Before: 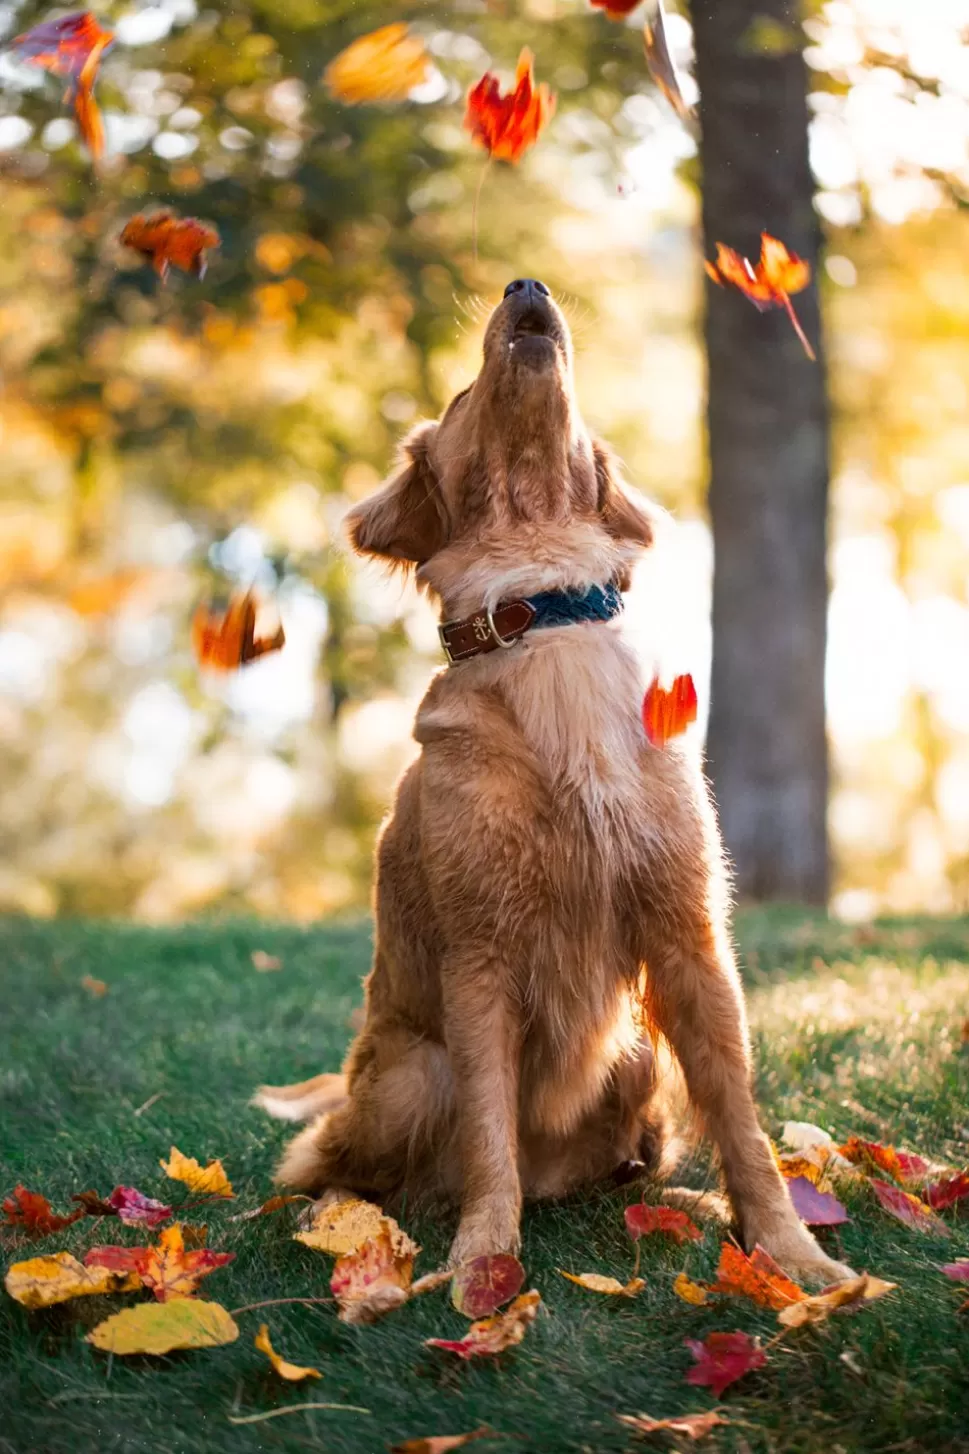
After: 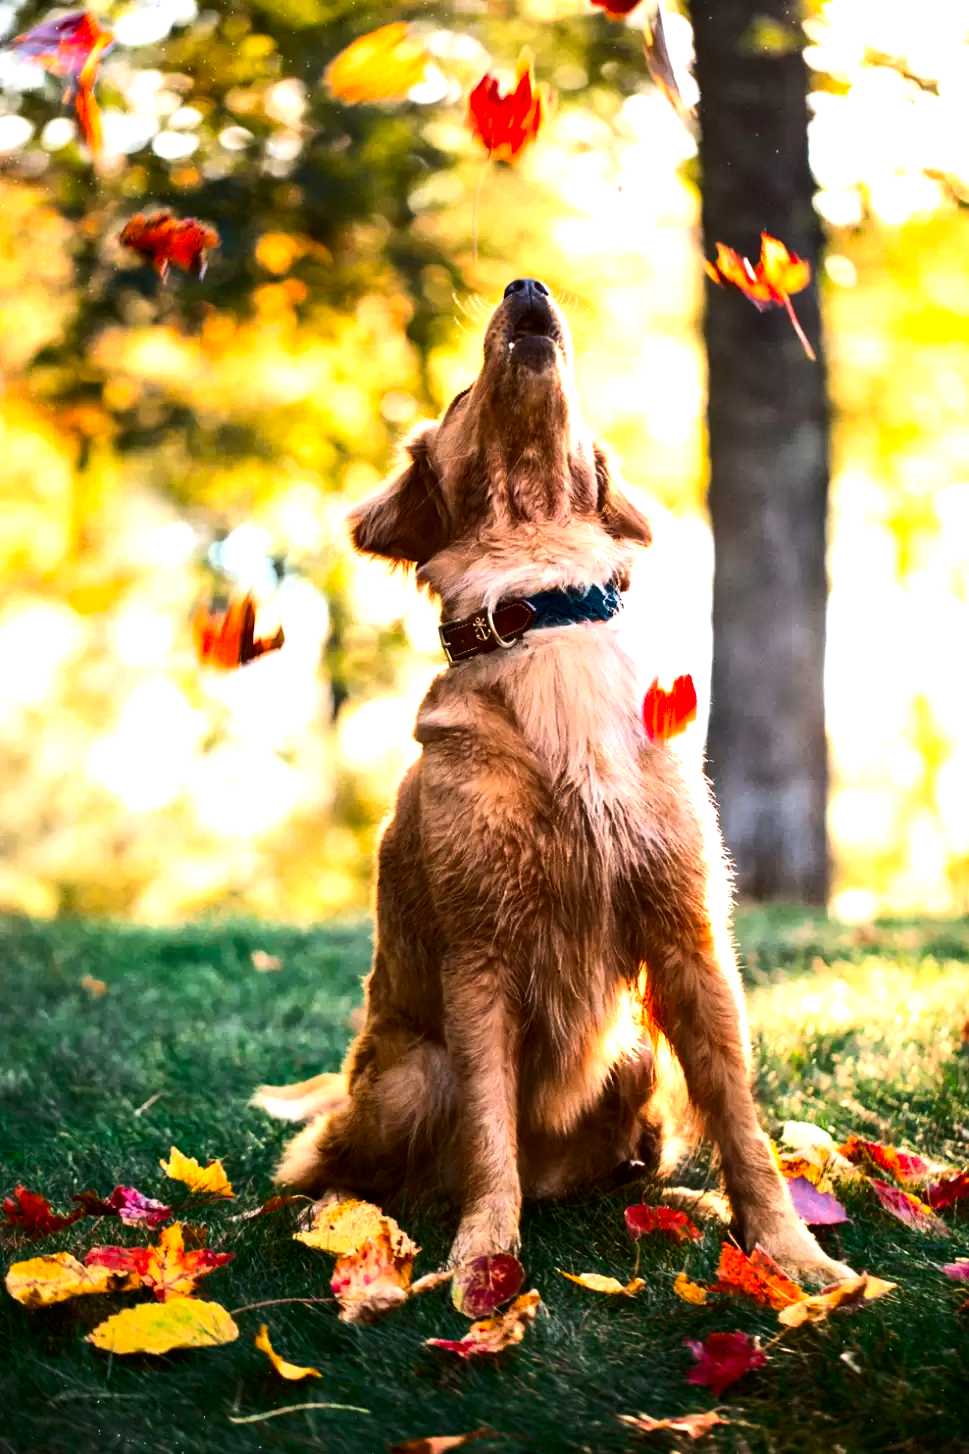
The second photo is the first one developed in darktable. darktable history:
tone equalizer: -8 EV -1.08 EV, -7 EV -1.01 EV, -6 EV -0.867 EV, -5 EV -0.578 EV, -3 EV 0.578 EV, -2 EV 0.867 EV, -1 EV 1.01 EV, +0 EV 1.08 EV, edges refinement/feathering 500, mask exposure compensation -1.57 EV, preserve details no
contrast brightness saturation: contrast 0.16, saturation 0.32
